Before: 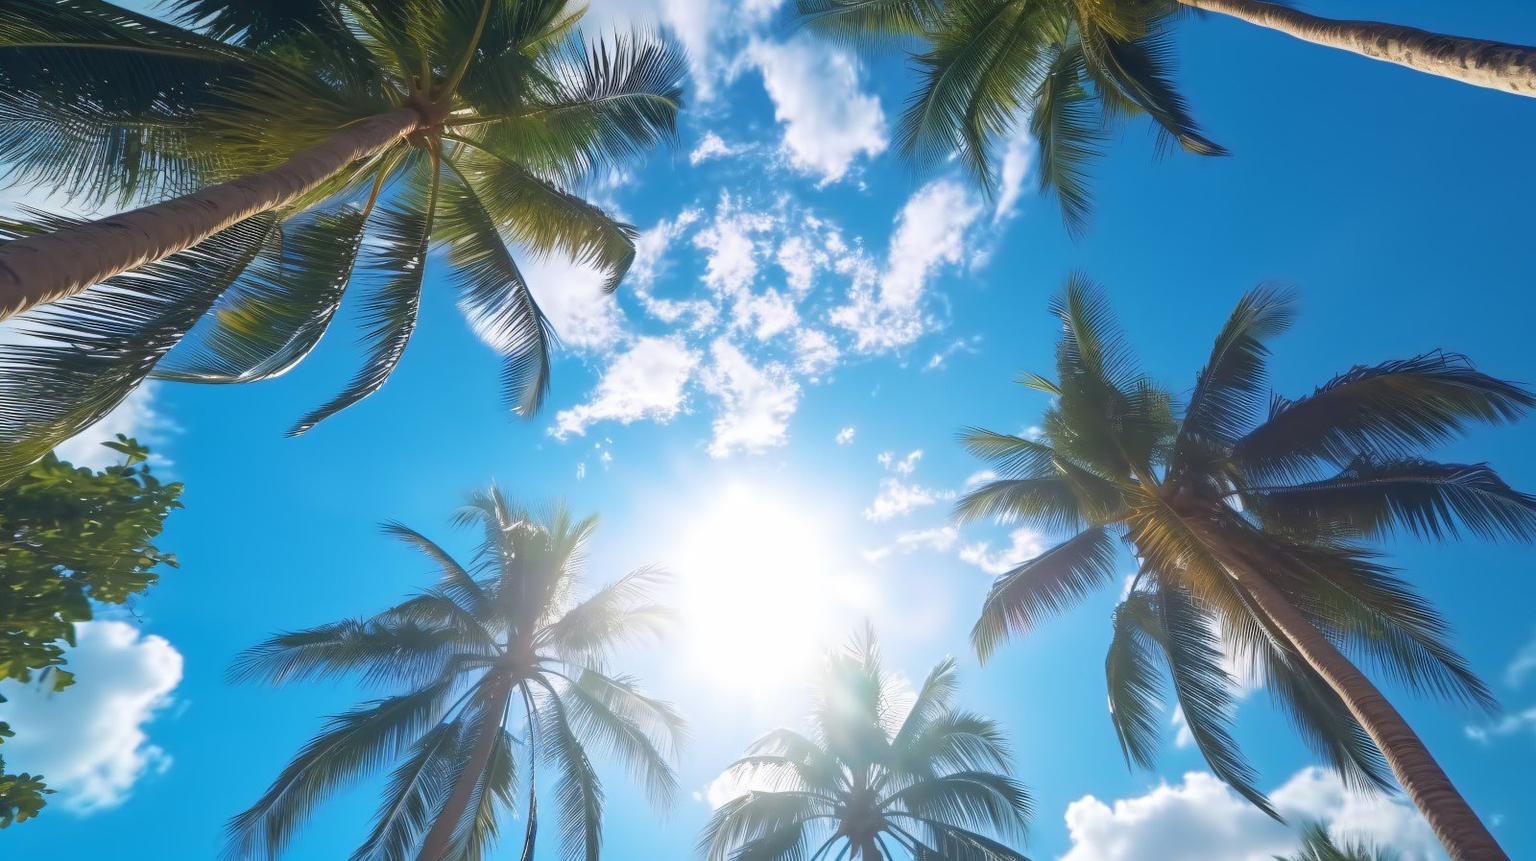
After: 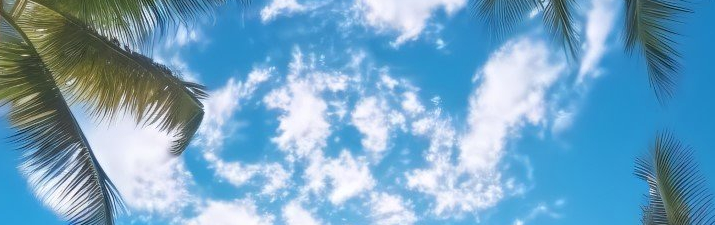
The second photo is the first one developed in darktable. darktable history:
crop: left 28.64%, top 16.832%, right 26.637%, bottom 58.055%
local contrast: mode bilateral grid, contrast 28, coarseness 16, detail 115%, midtone range 0.2
